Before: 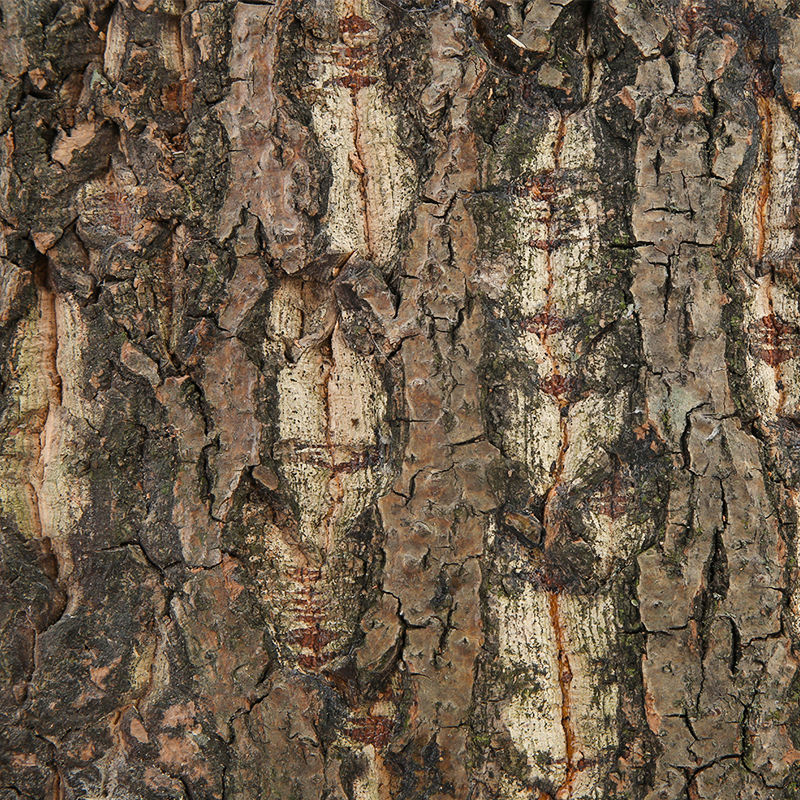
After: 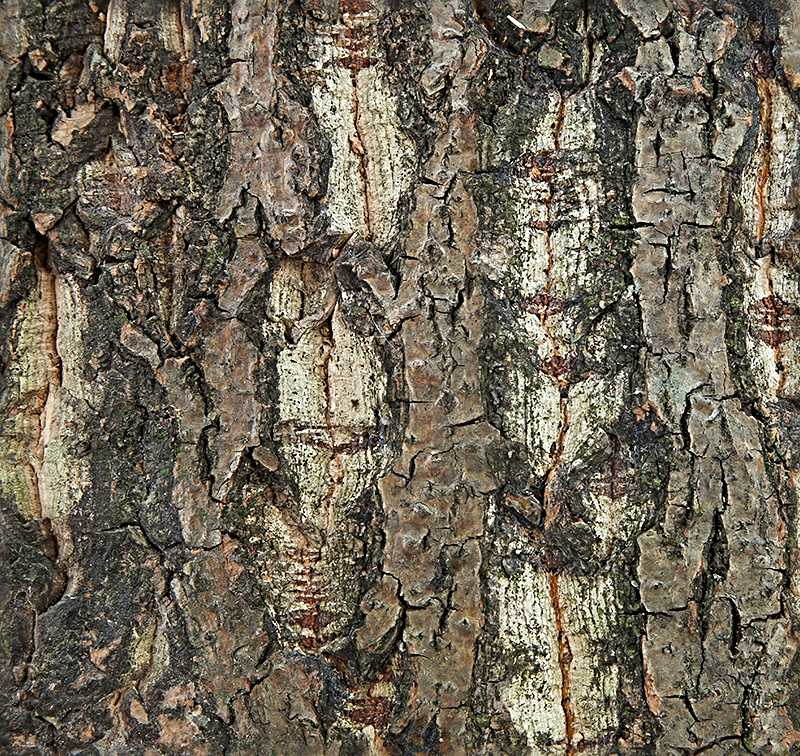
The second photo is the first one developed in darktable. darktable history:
crop and rotate: top 2.479%, bottom 3.018%
local contrast: highlights 100%, shadows 100%, detail 120%, midtone range 0.2
white balance: red 0.925, blue 1.046
exposure: exposure 0.2 EV, compensate highlight preservation false
sharpen: radius 4
